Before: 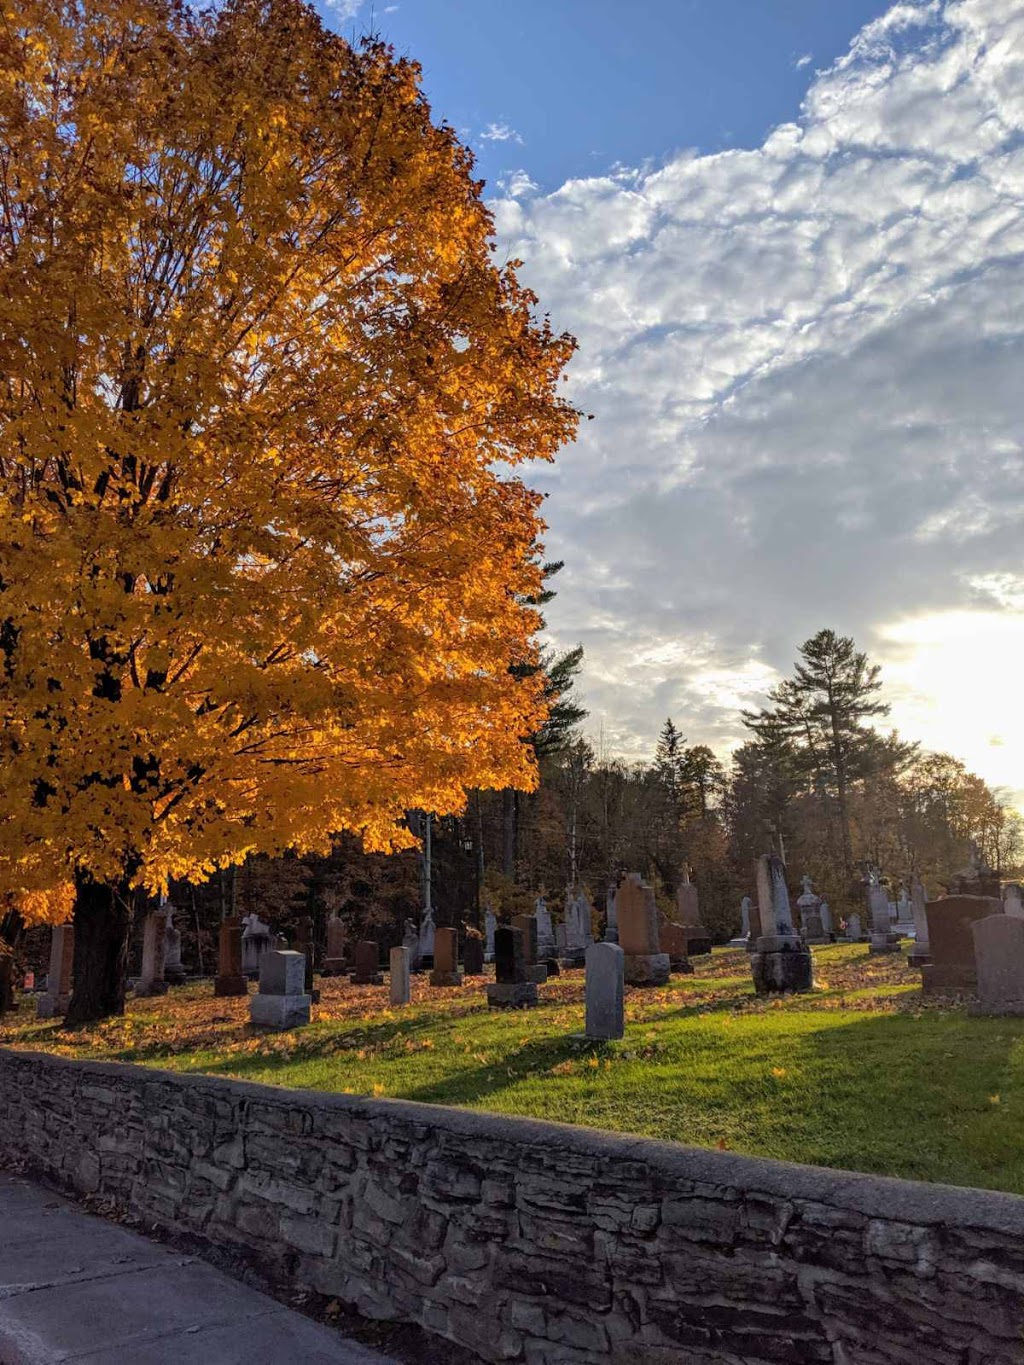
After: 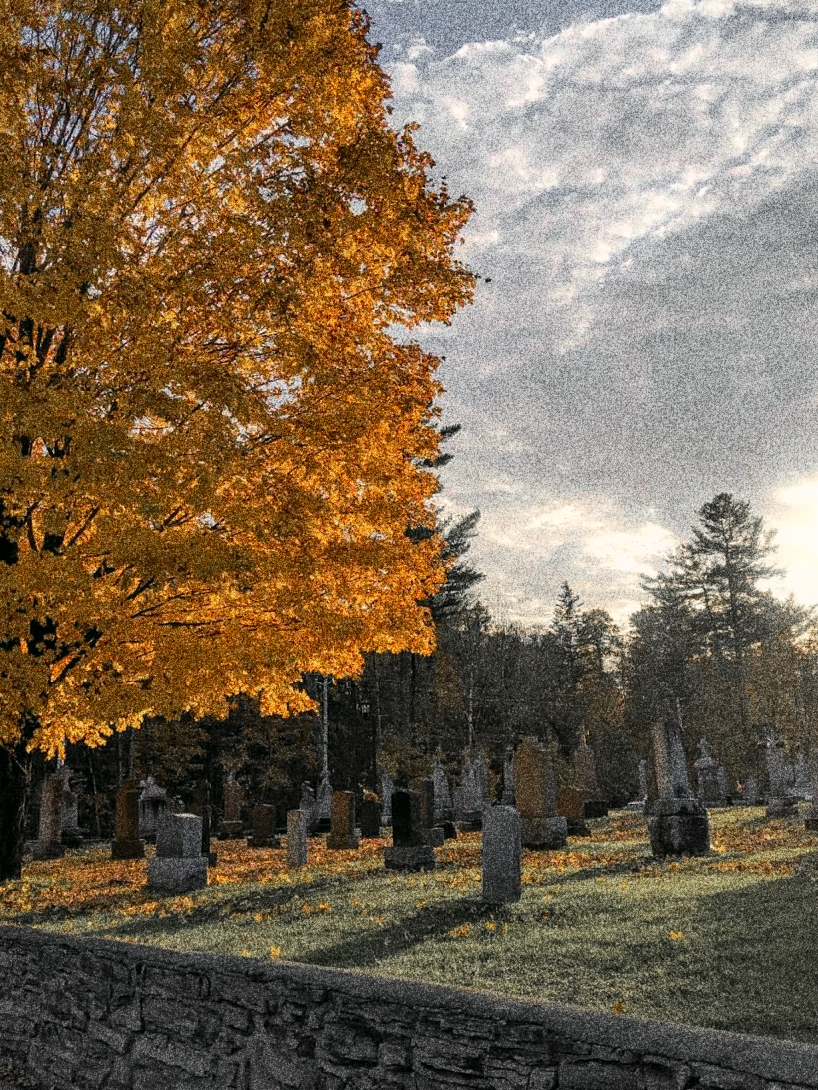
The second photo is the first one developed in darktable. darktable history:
color zones: curves: ch1 [(0, 0.638) (0.193, 0.442) (0.286, 0.15) (0.429, 0.14) (0.571, 0.142) (0.714, 0.154) (0.857, 0.175) (1, 0.638)]
bloom: size 5%, threshold 95%, strength 15%
crop and rotate: left 10.071%, top 10.071%, right 10.02%, bottom 10.02%
grain: coarseness 30.02 ISO, strength 100%
color correction: highlights a* 4.02, highlights b* 4.98, shadows a* -7.55, shadows b* 4.98
